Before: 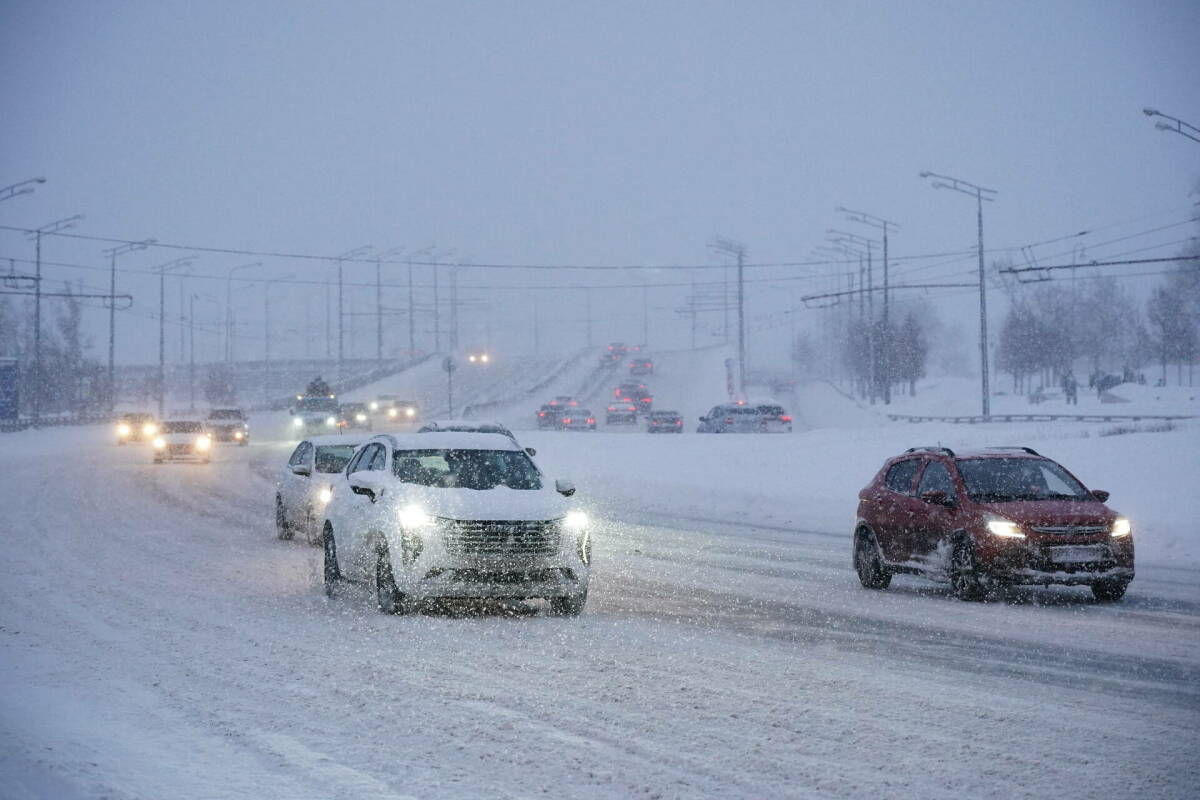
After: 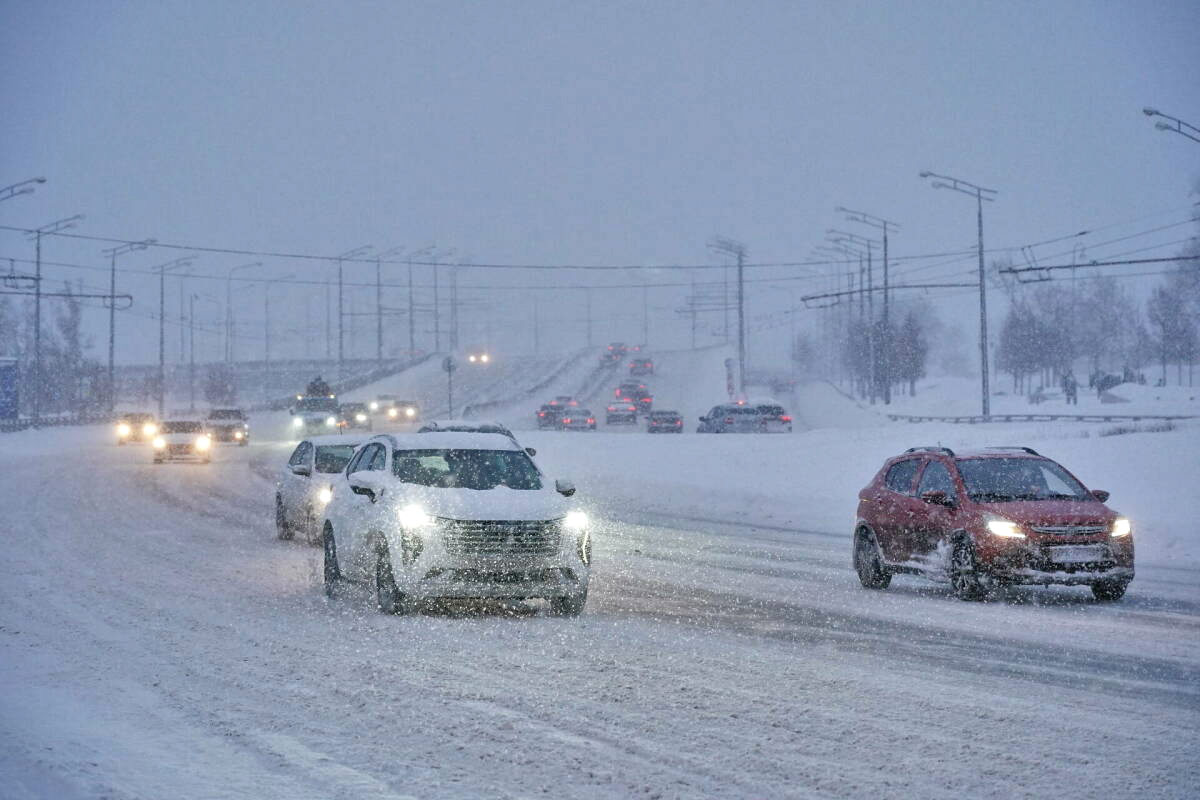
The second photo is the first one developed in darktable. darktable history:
tone equalizer: -7 EV 0.15 EV, -6 EV 0.6 EV, -5 EV 1.15 EV, -4 EV 1.33 EV, -3 EV 1.15 EV, -2 EV 0.6 EV, -1 EV 0.15 EV, mask exposure compensation -0.5 EV
base curve: curves: ch0 [(0, 0) (0.303, 0.277) (1, 1)]
shadows and highlights: soften with gaussian
